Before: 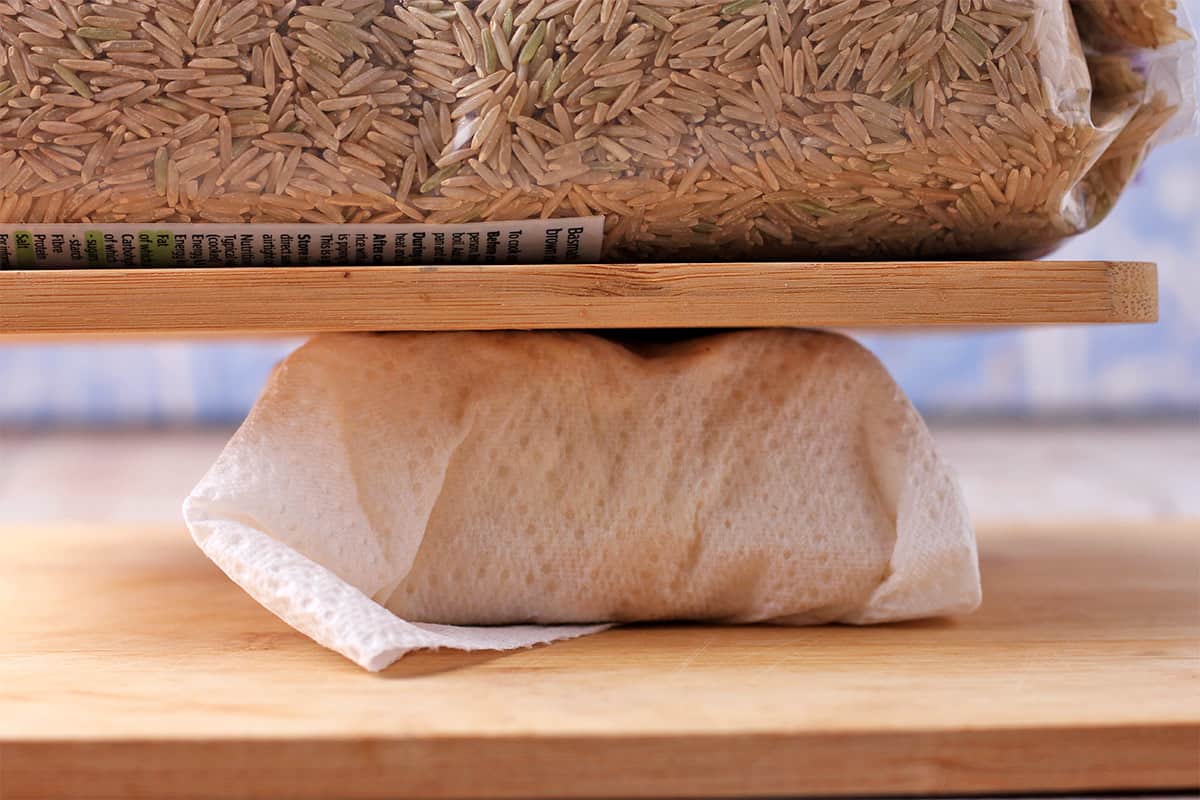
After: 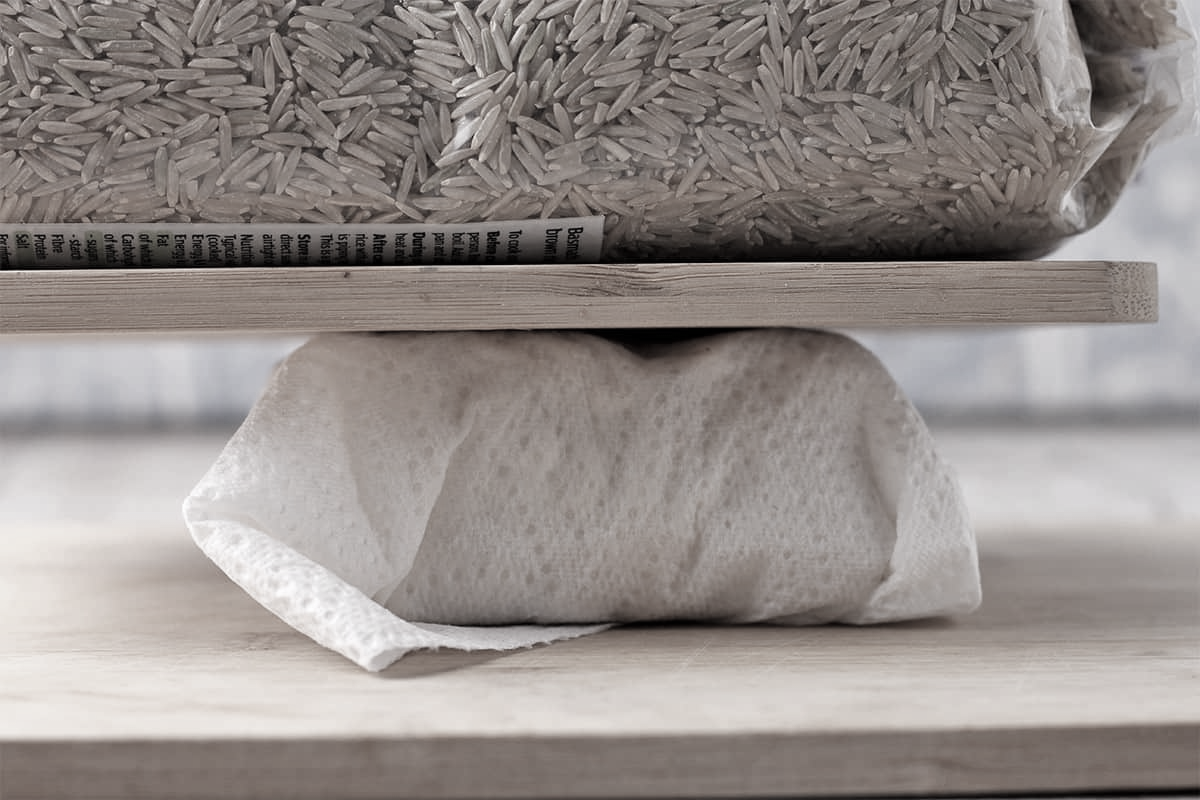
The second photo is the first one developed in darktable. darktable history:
color correction: highlights b* -0.057, saturation 0.154
